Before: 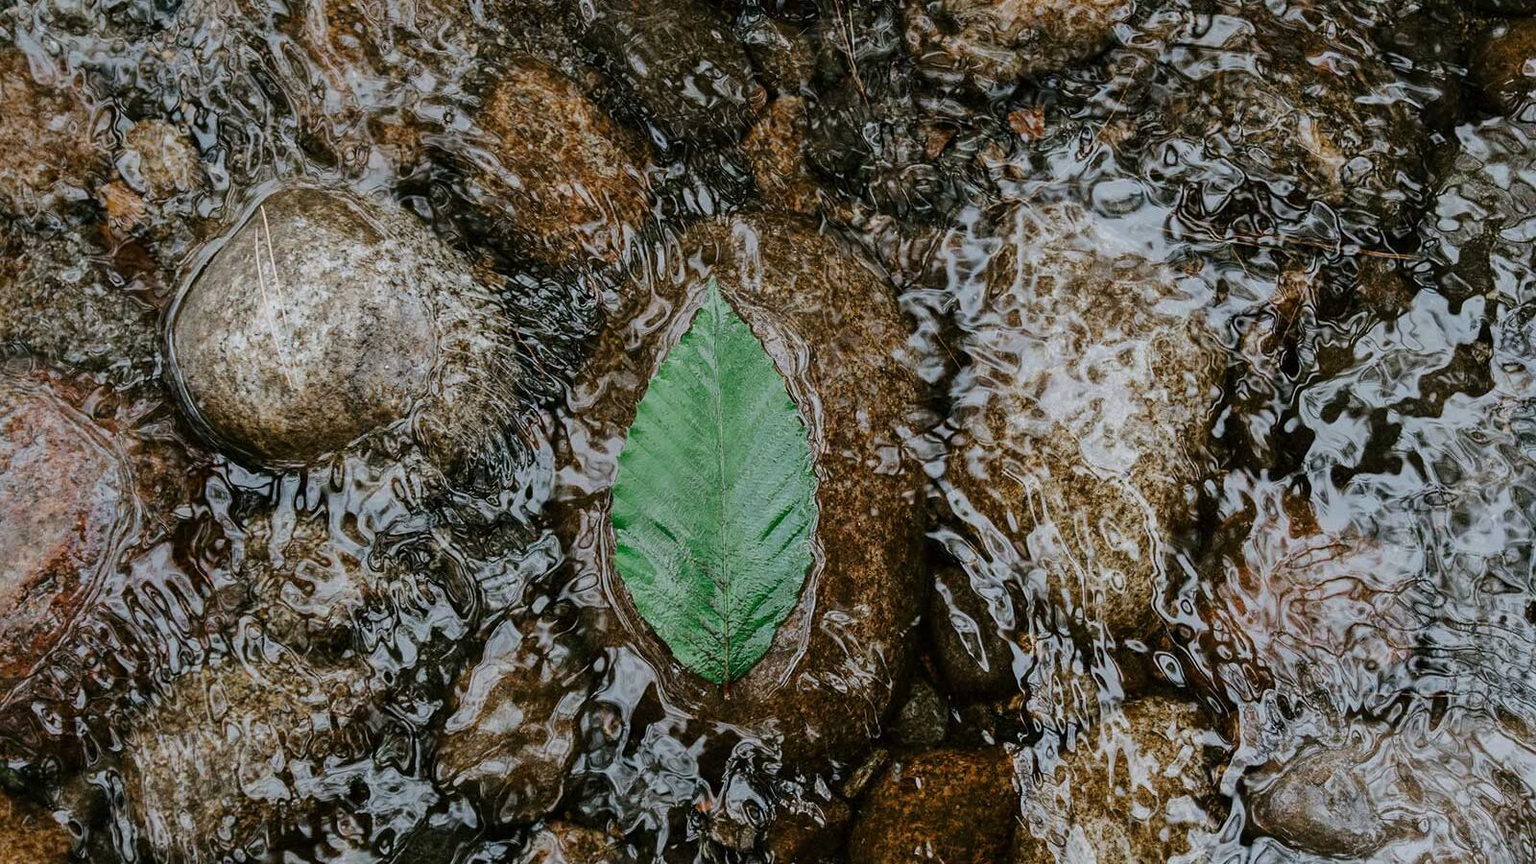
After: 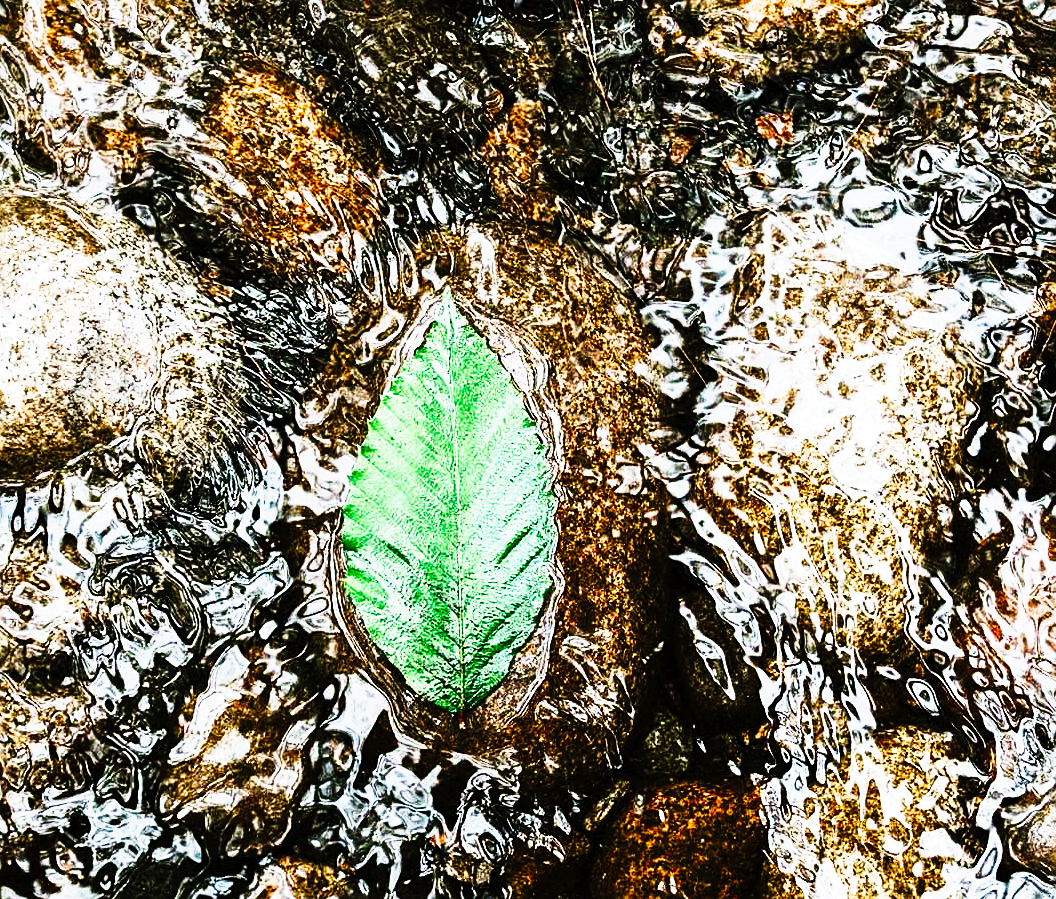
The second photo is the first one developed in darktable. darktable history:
tone equalizer: on, module defaults
tone curve: curves: ch0 [(0, 0) (0.003, 0.001) (0.011, 0.005) (0.025, 0.01) (0.044, 0.016) (0.069, 0.019) (0.1, 0.024) (0.136, 0.03) (0.177, 0.045) (0.224, 0.071) (0.277, 0.122) (0.335, 0.202) (0.399, 0.326) (0.468, 0.471) (0.543, 0.638) (0.623, 0.798) (0.709, 0.913) (0.801, 0.97) (0.898, 0.983) (1, 1)], preserve colors none
crop and rotate: left 18.442%, right 15.508%
sharpen: on, module defaults
exposure: black level correction 0.001, exposure 1.05 EV, compensate exposure bias true, compensate highlight preservation false
